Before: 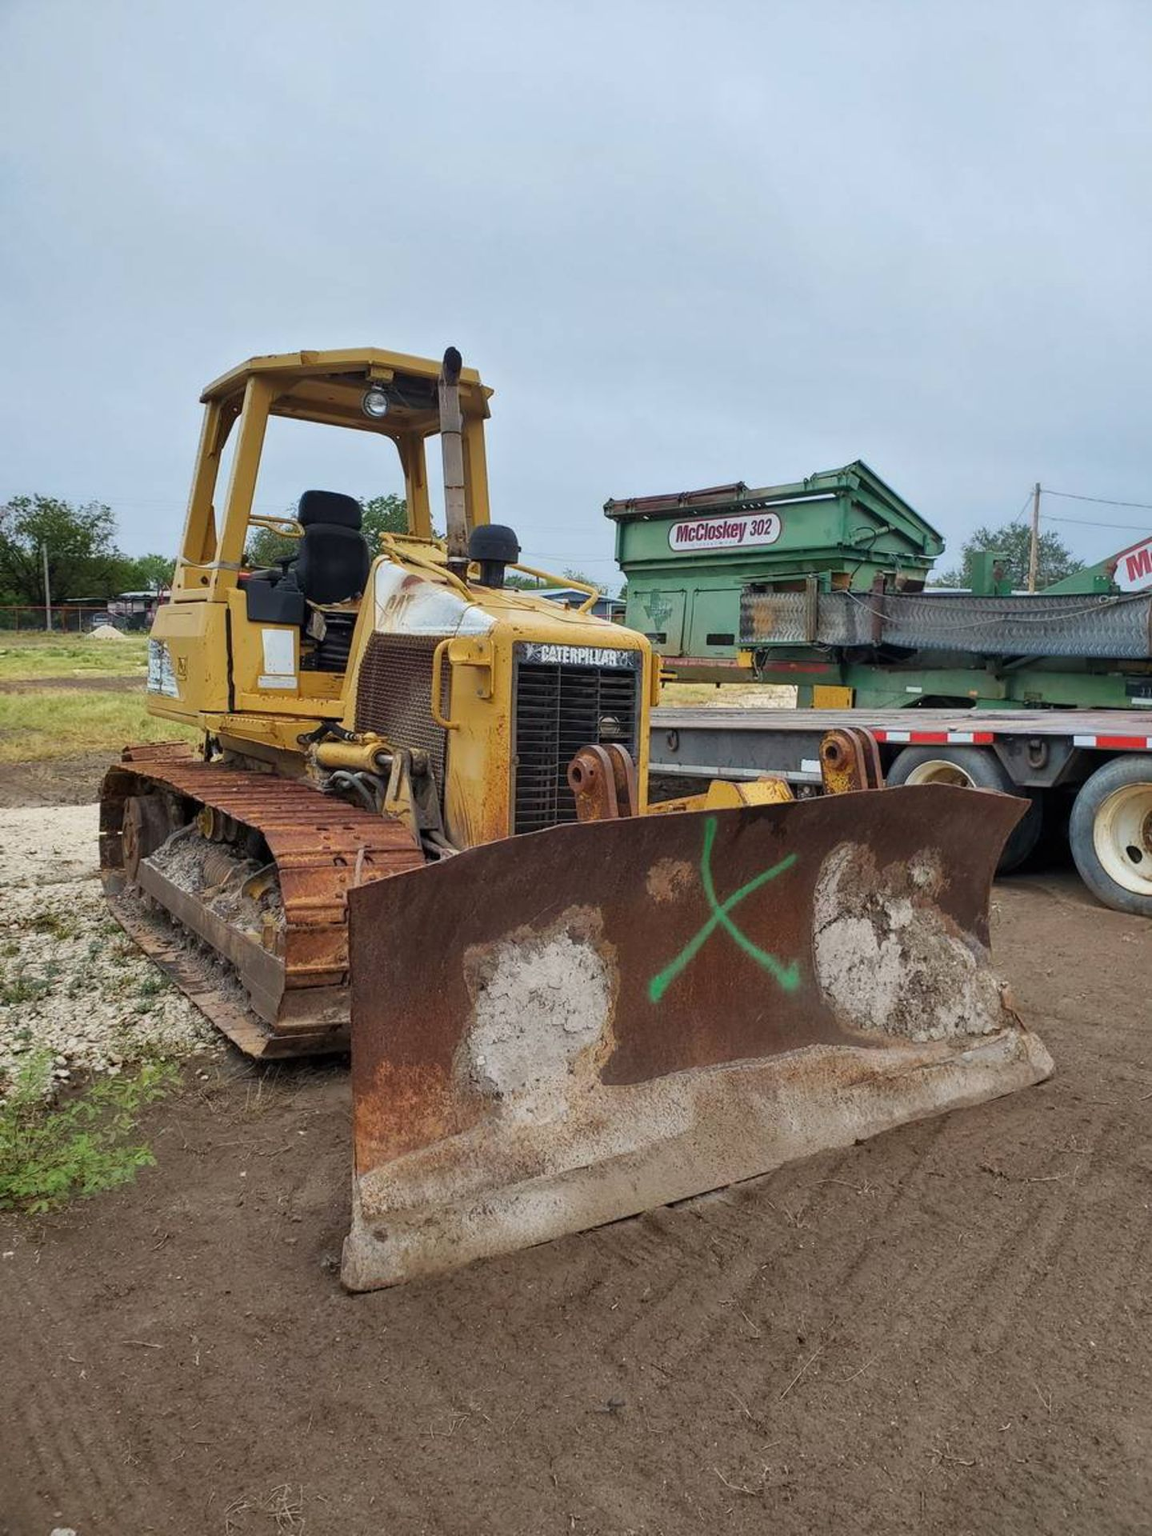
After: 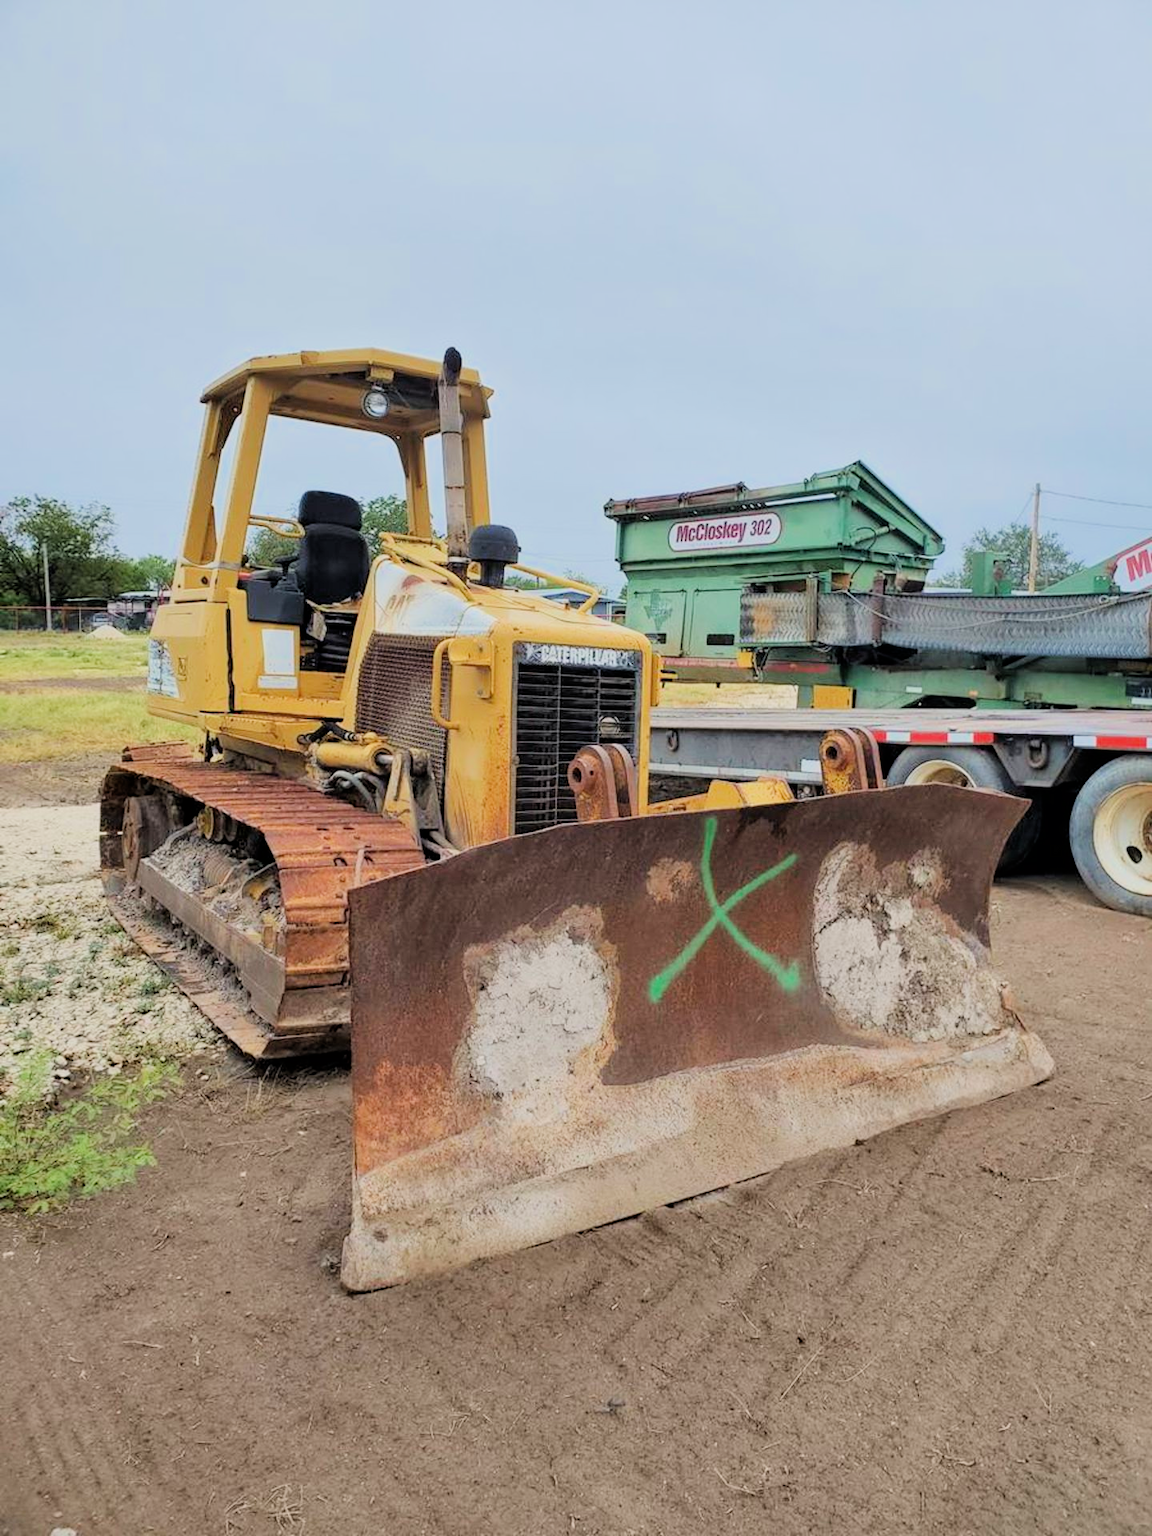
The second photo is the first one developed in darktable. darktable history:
exposure: black level correction 0, exposure 1 EV, compensate highlight preservation false
filmic rgb: black relative exposure -6.15 EV, white relative exposure 6.96 EV, hardness 2.23, color science v6 (2022)
